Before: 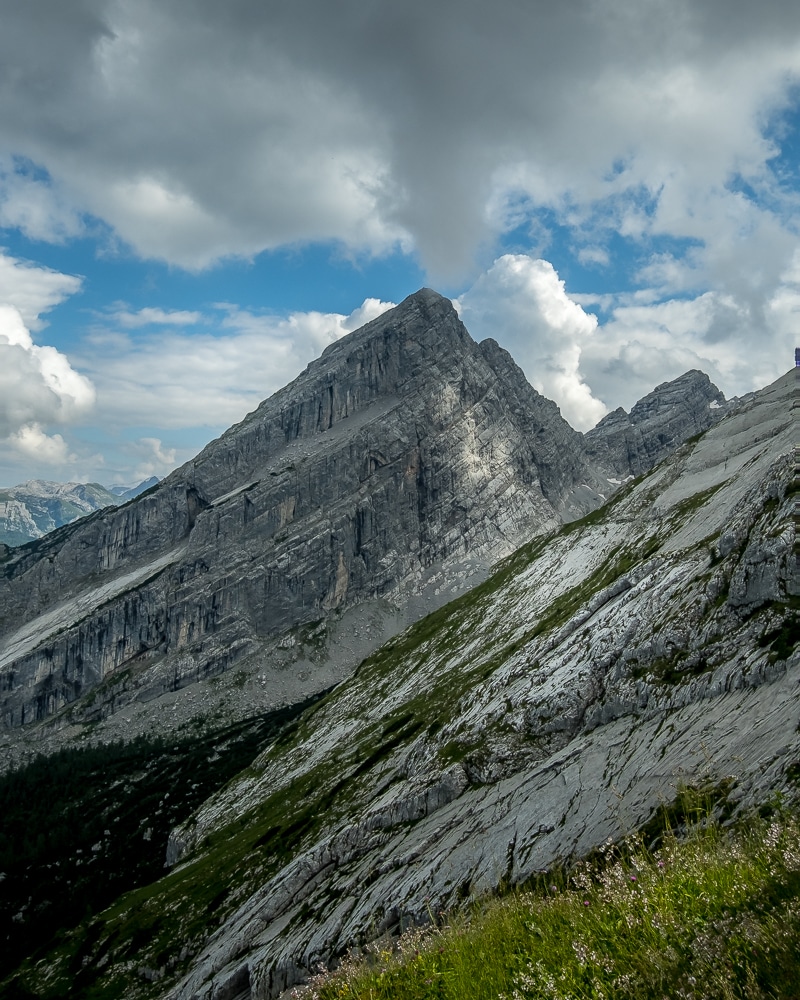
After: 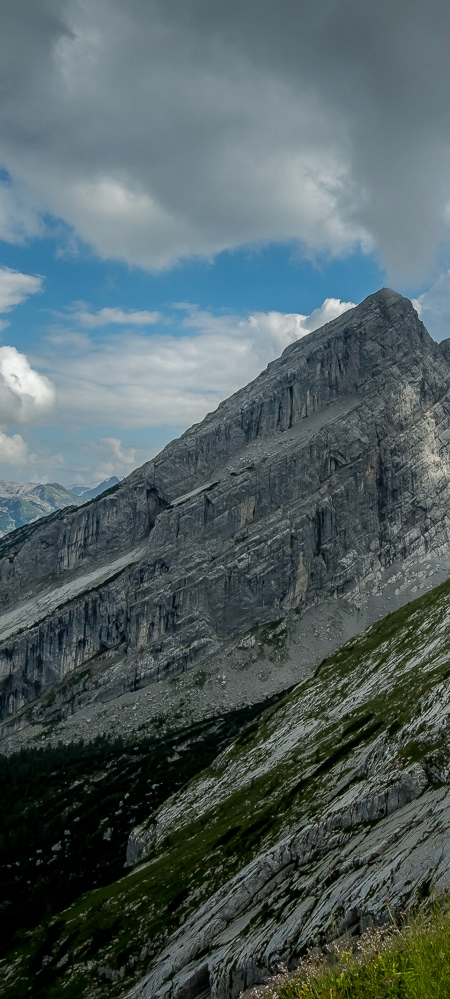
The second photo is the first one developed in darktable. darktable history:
crop: left 5.114%, right 38.589%
rgb curve: curves: ch0 [(0, 0) (0.175, 0.154) (0.785, 0.663) (1, 1)]
